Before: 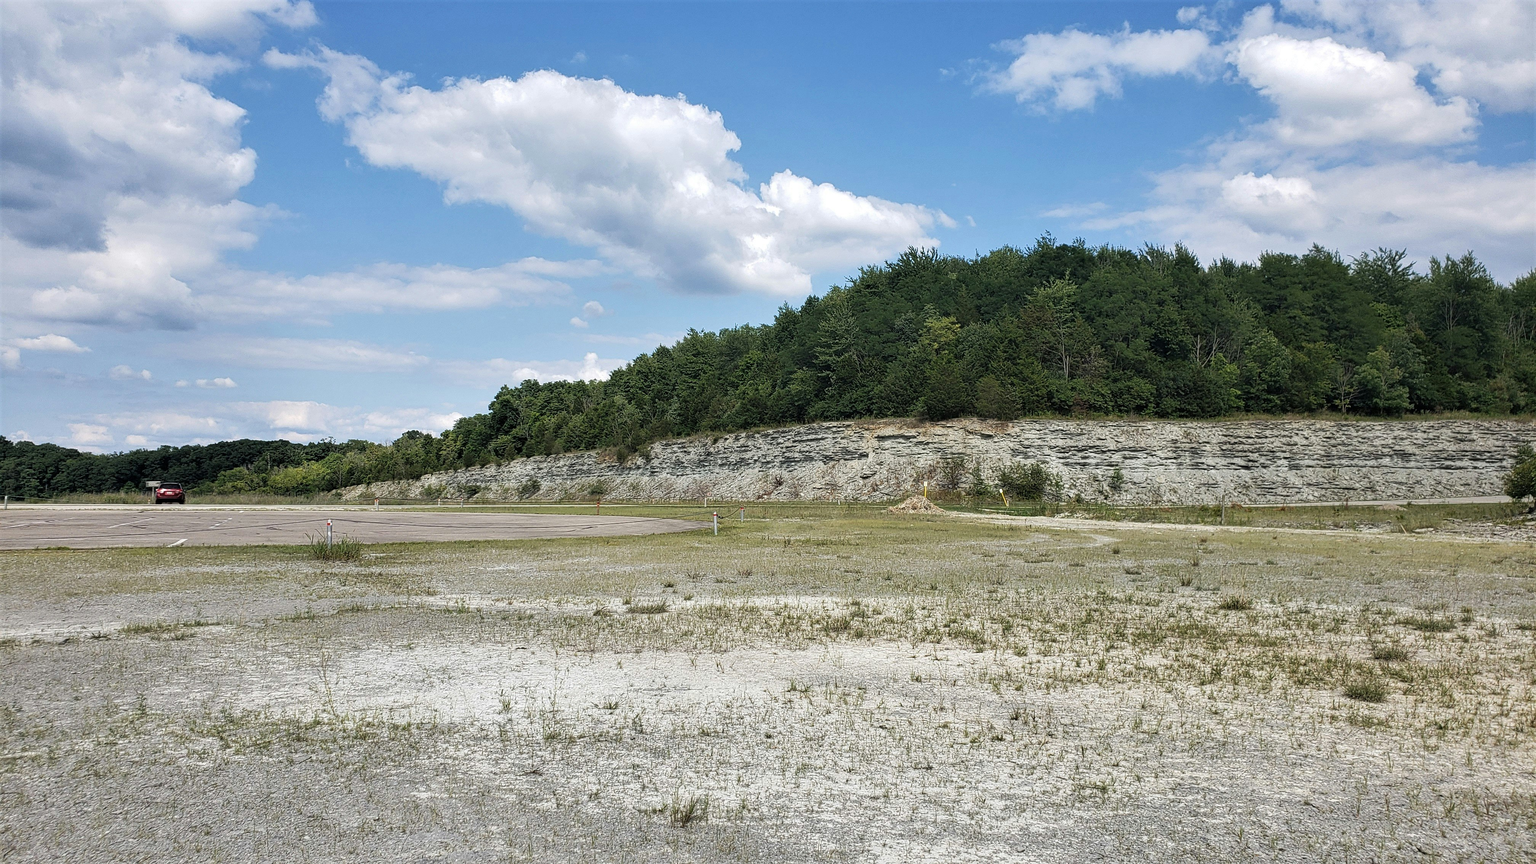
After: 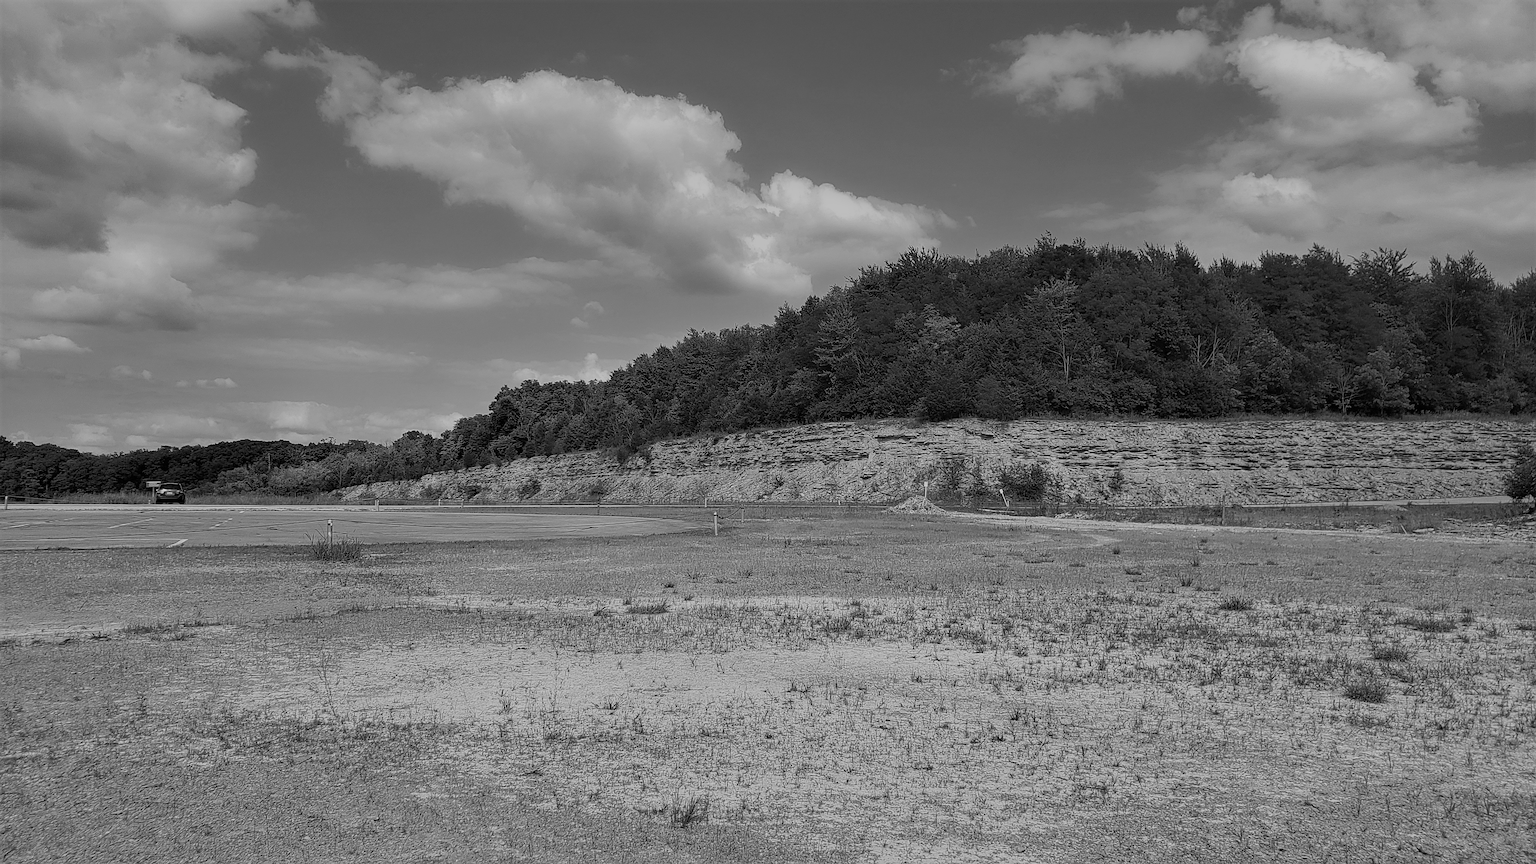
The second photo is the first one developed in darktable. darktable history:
monochrome: a 79.32, b 81.83, size 1.1
sharpen: radius 1.864, amount 0.398, threshold 1.271
